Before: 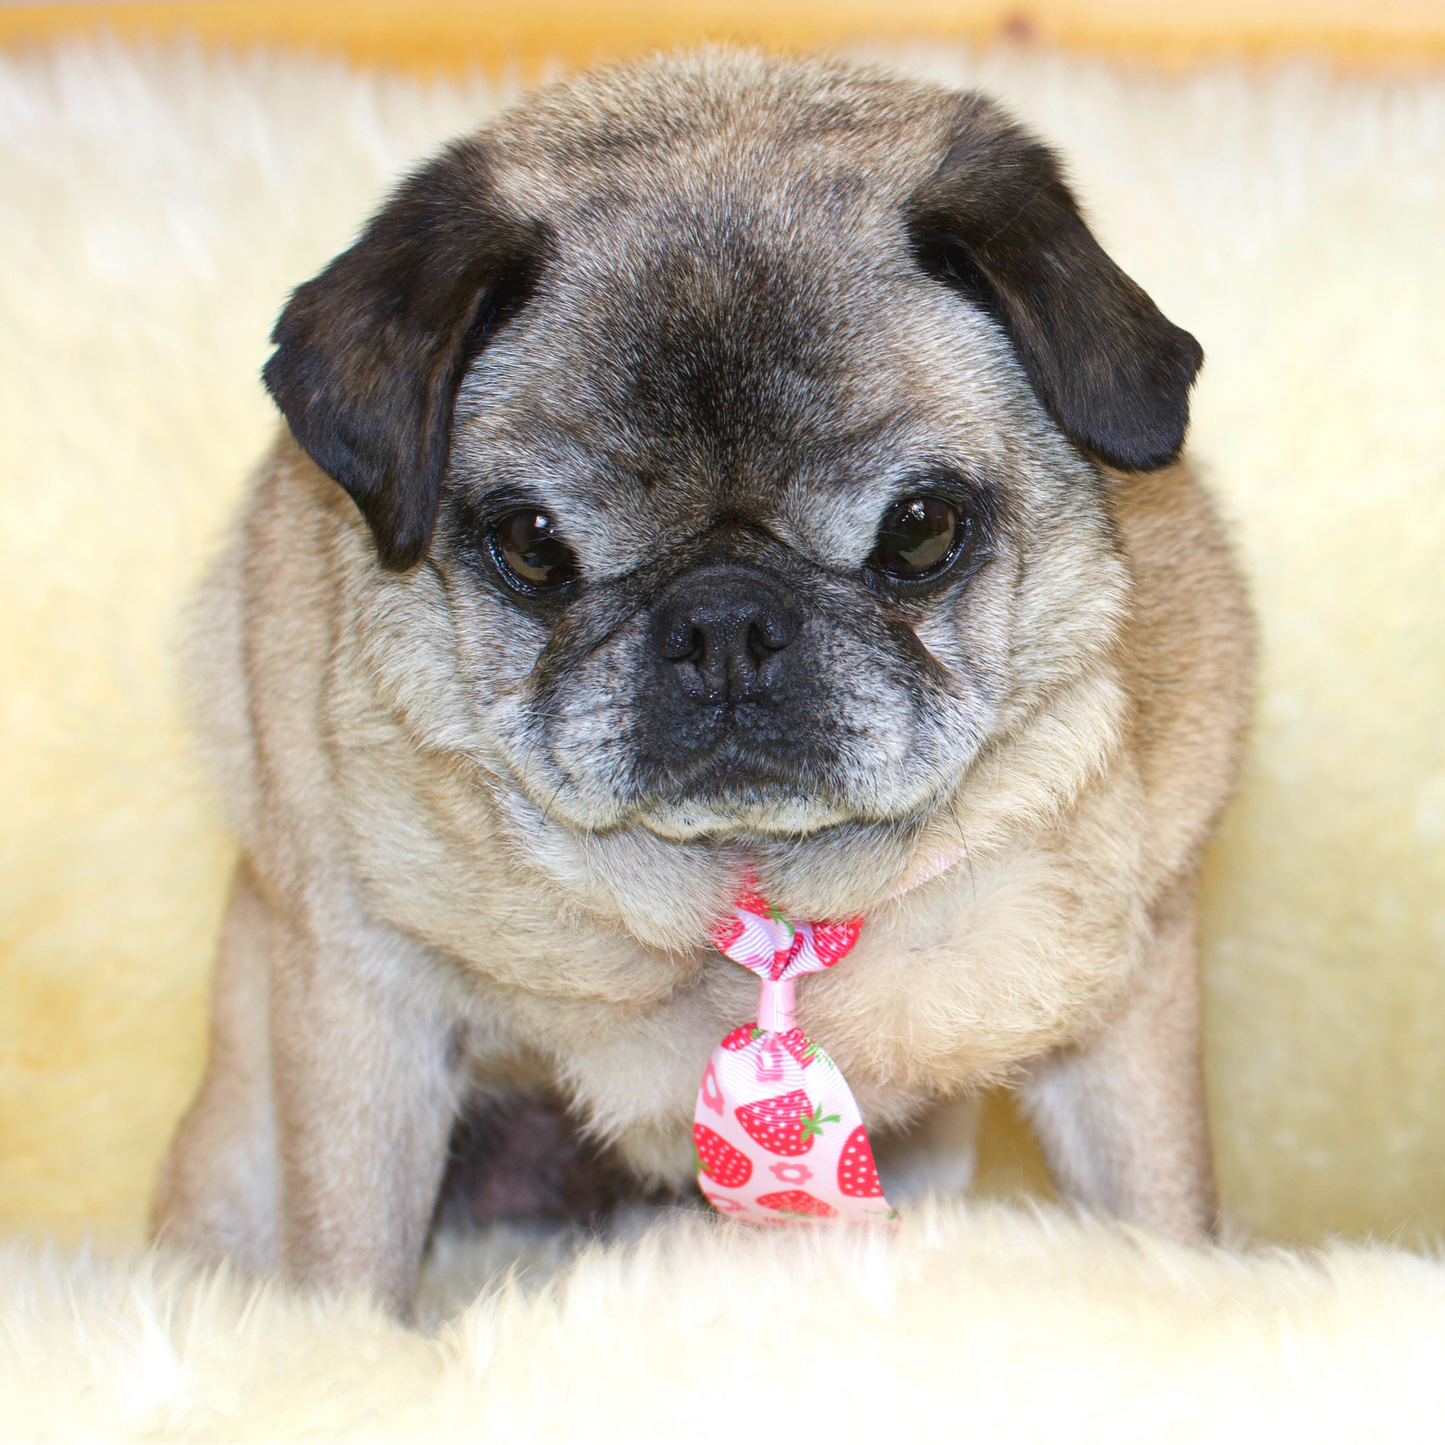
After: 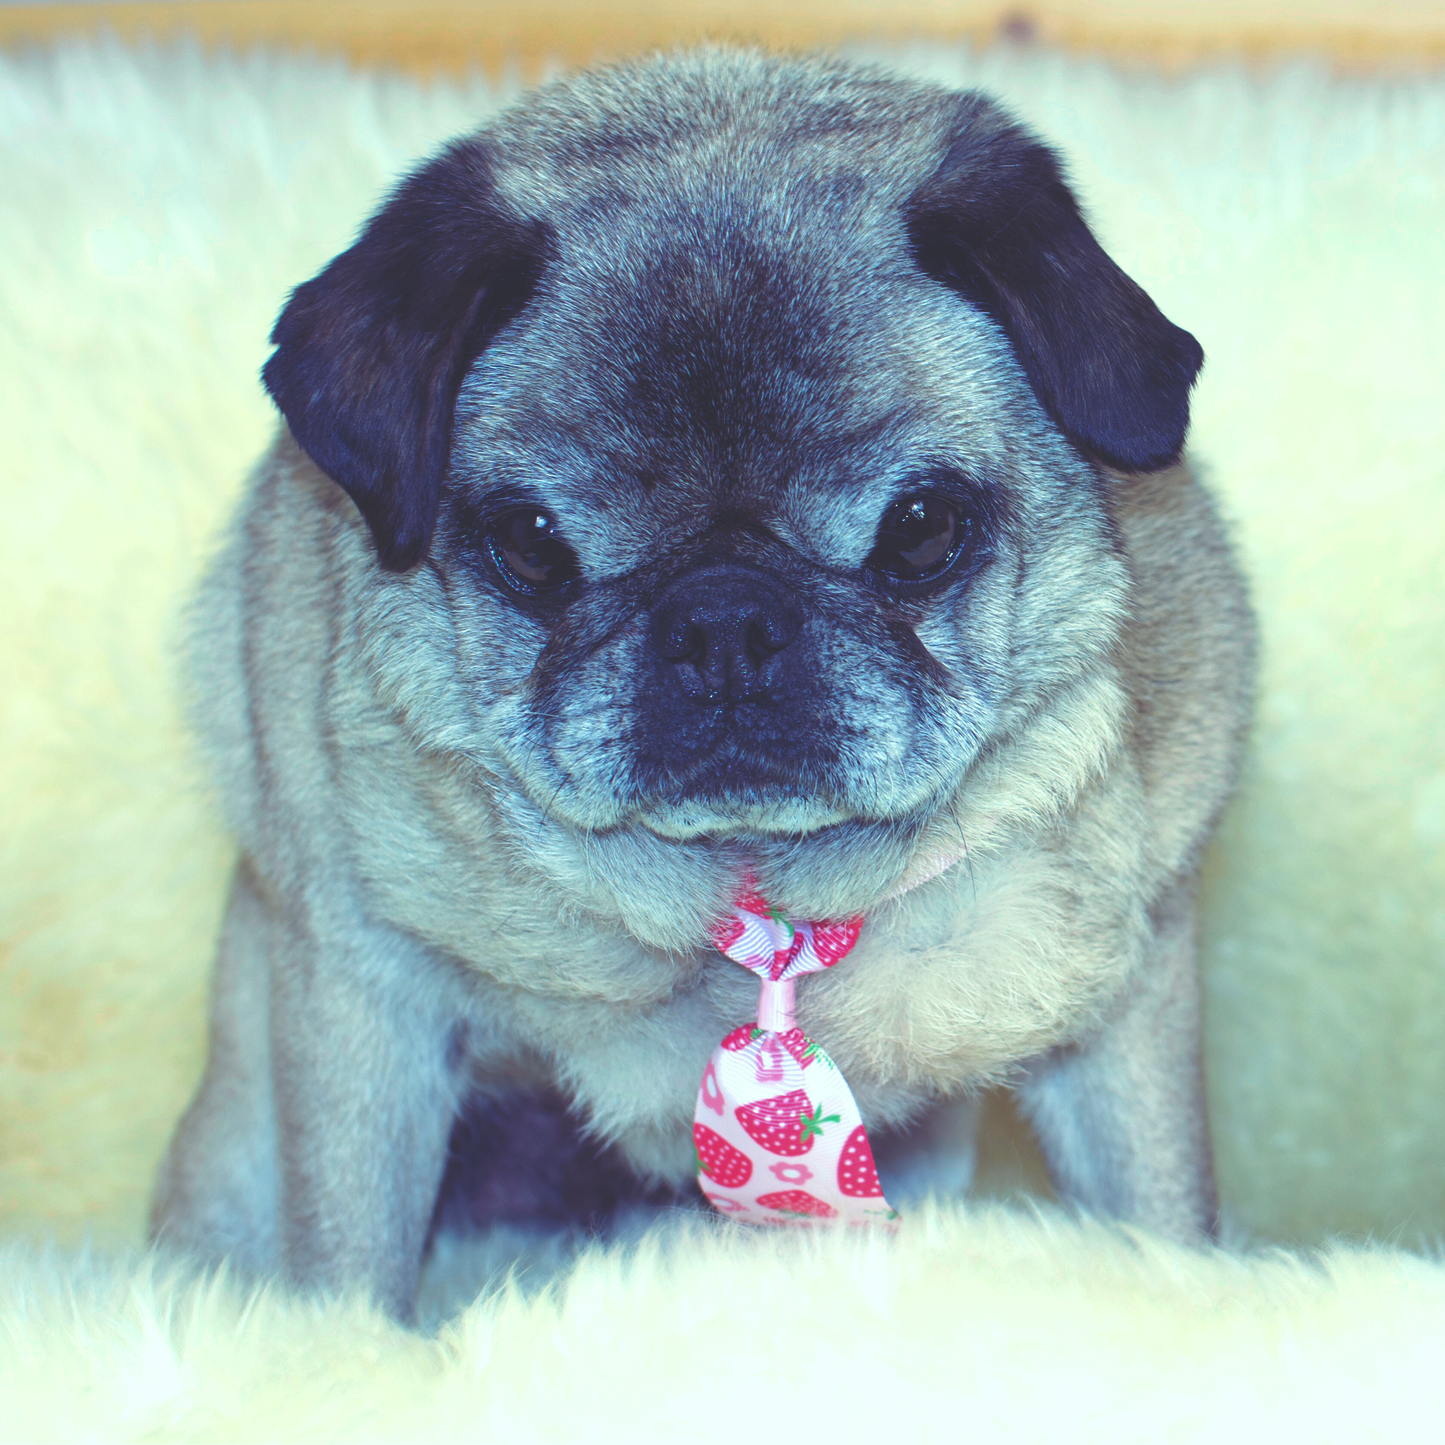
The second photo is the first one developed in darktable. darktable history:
rgb curve: curves: ch0 [(0, 0.186) (0.314, 0.284) (0.576, 0.466) (0.805, 0.691) (0.936, 0.886)]; ch1 [(0, 0.186) (0.314, 0.284) (0.581, 0.534) (0.771, 0.746) (0.936, 0.958)]; ch2 [(0, 0.216) (0.275, 0.39) (1, 1)], mode RGB, independent channels, compensate middle gray true, preserve colors none
exposure: compensate highlight preservation false
